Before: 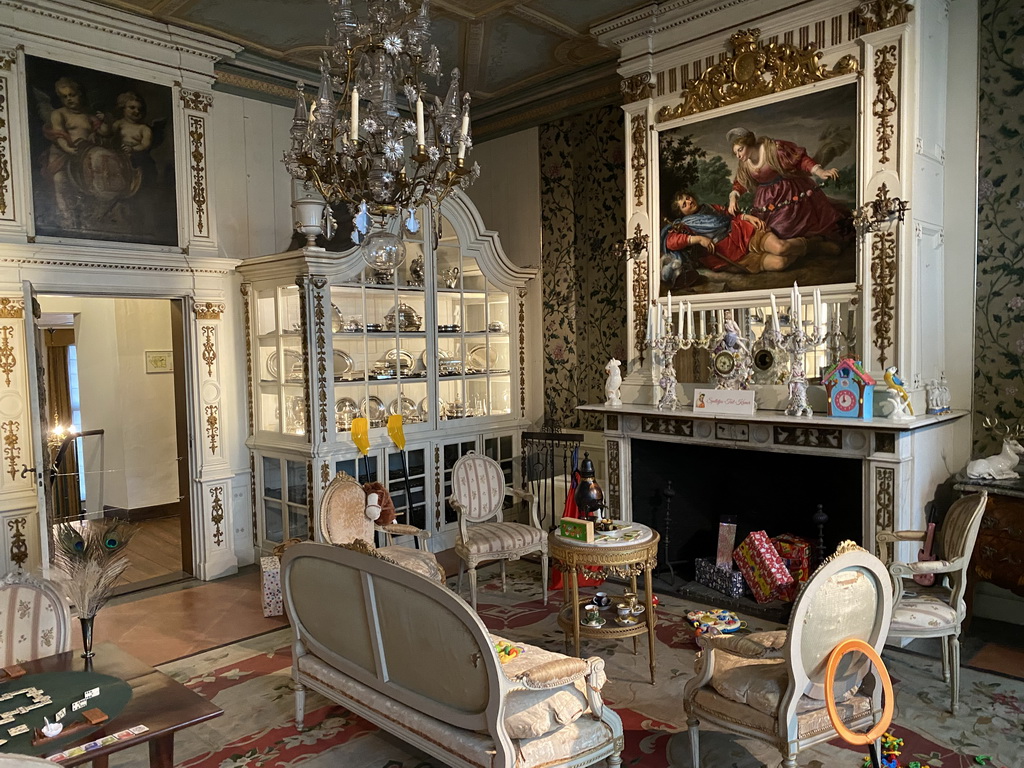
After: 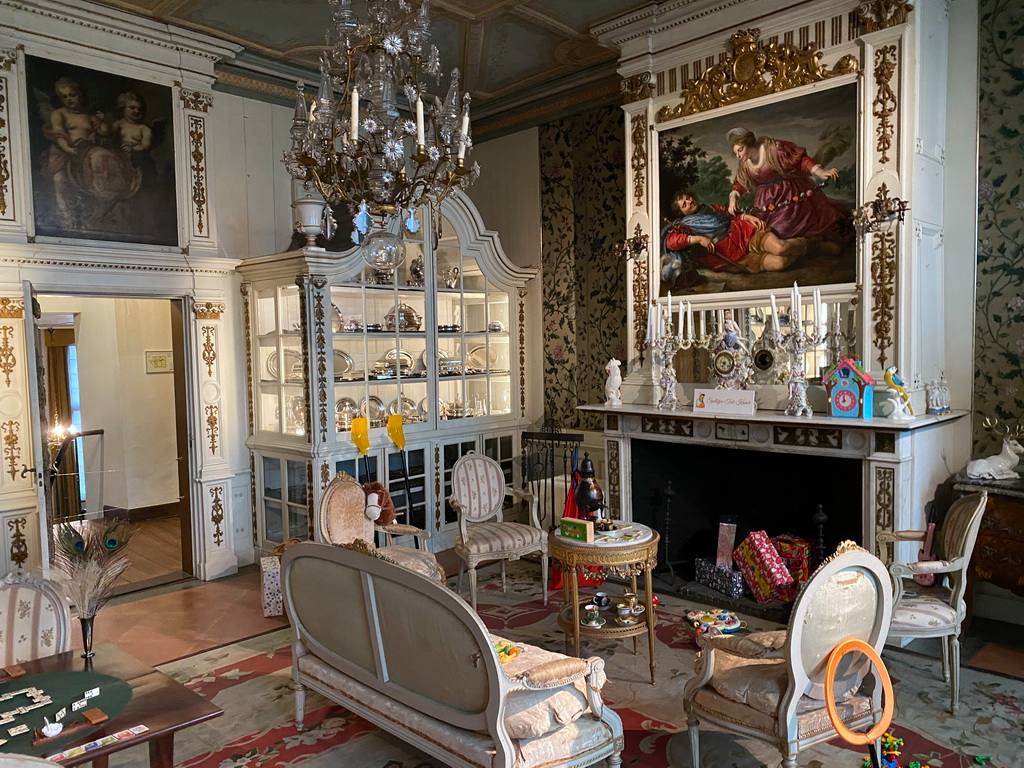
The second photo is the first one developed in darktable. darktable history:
color correction: highlights a* -0.773, highlights b* -8.31
